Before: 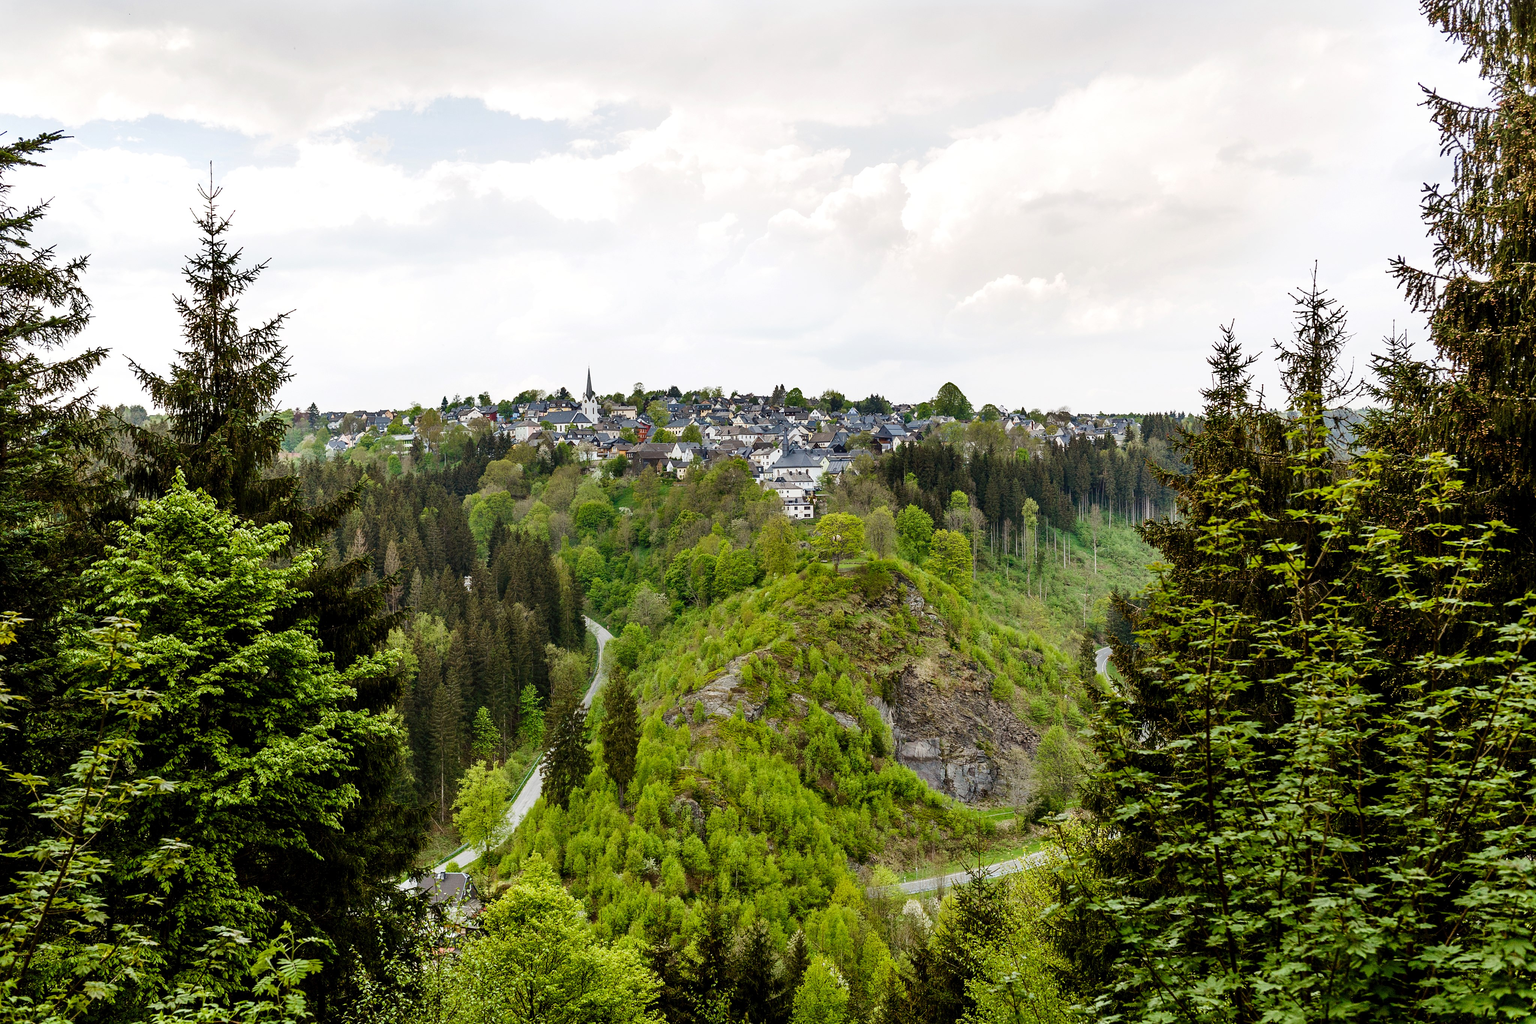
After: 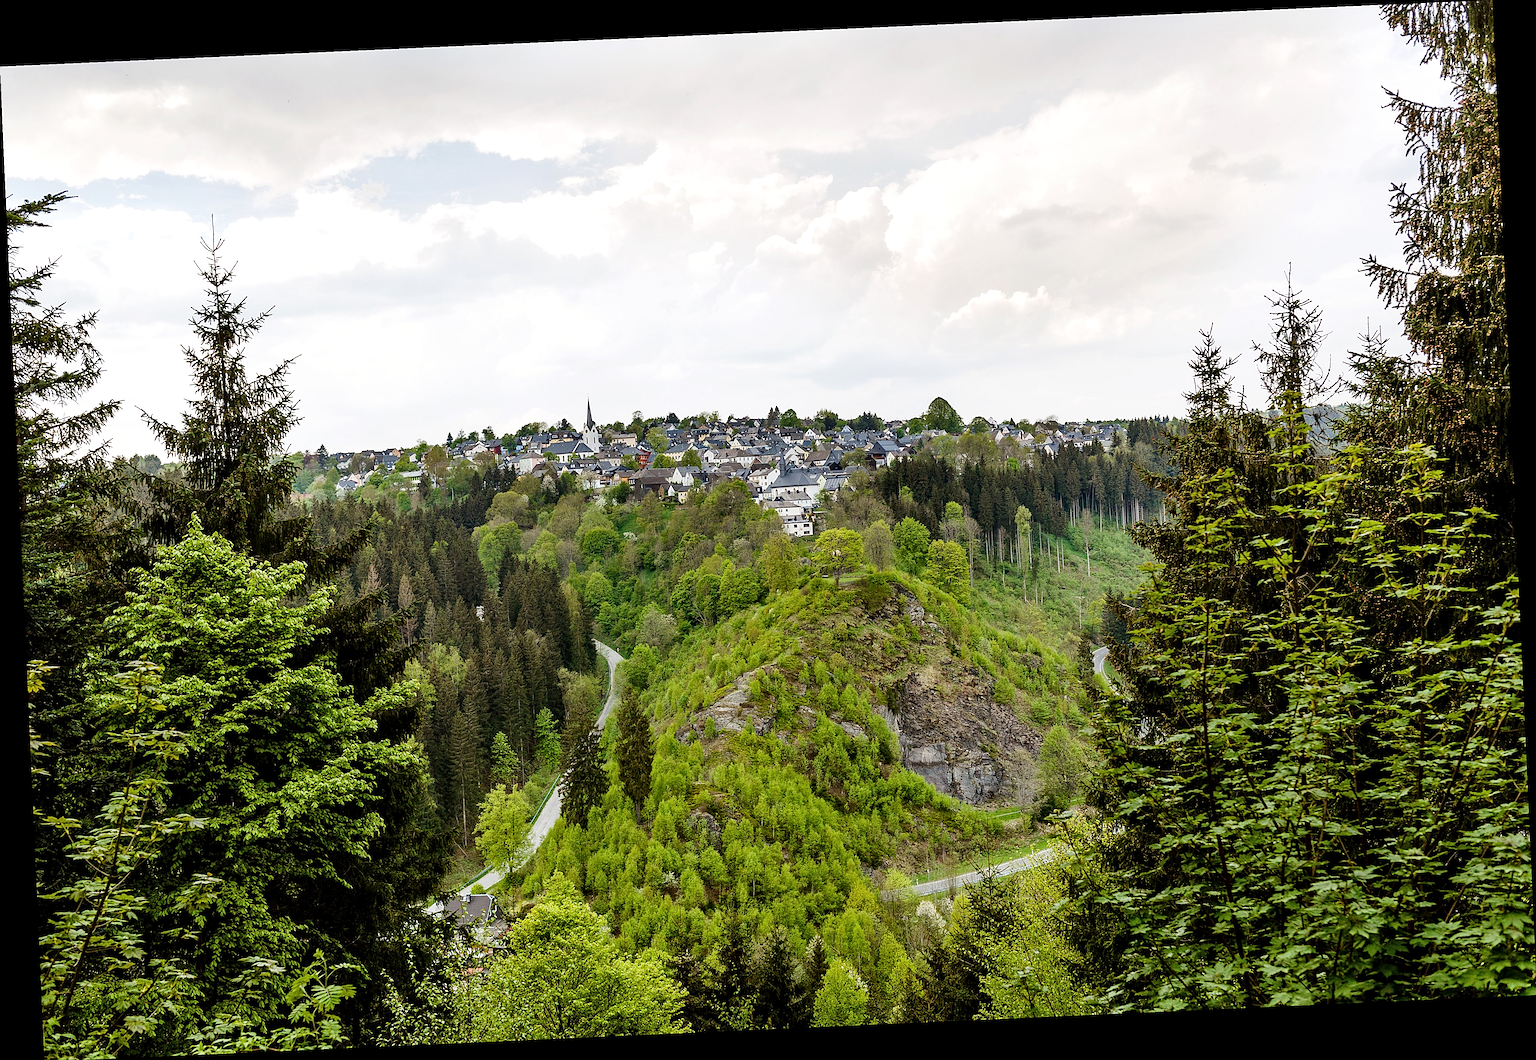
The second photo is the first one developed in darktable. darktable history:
sharpen: on, module defaults
local contrast: mode bilateral grid, contrast 20, coarseness 50, detail 120%, midtone range 0.2
rotate and perspective: rotation -2.56°, automatic cropping off
